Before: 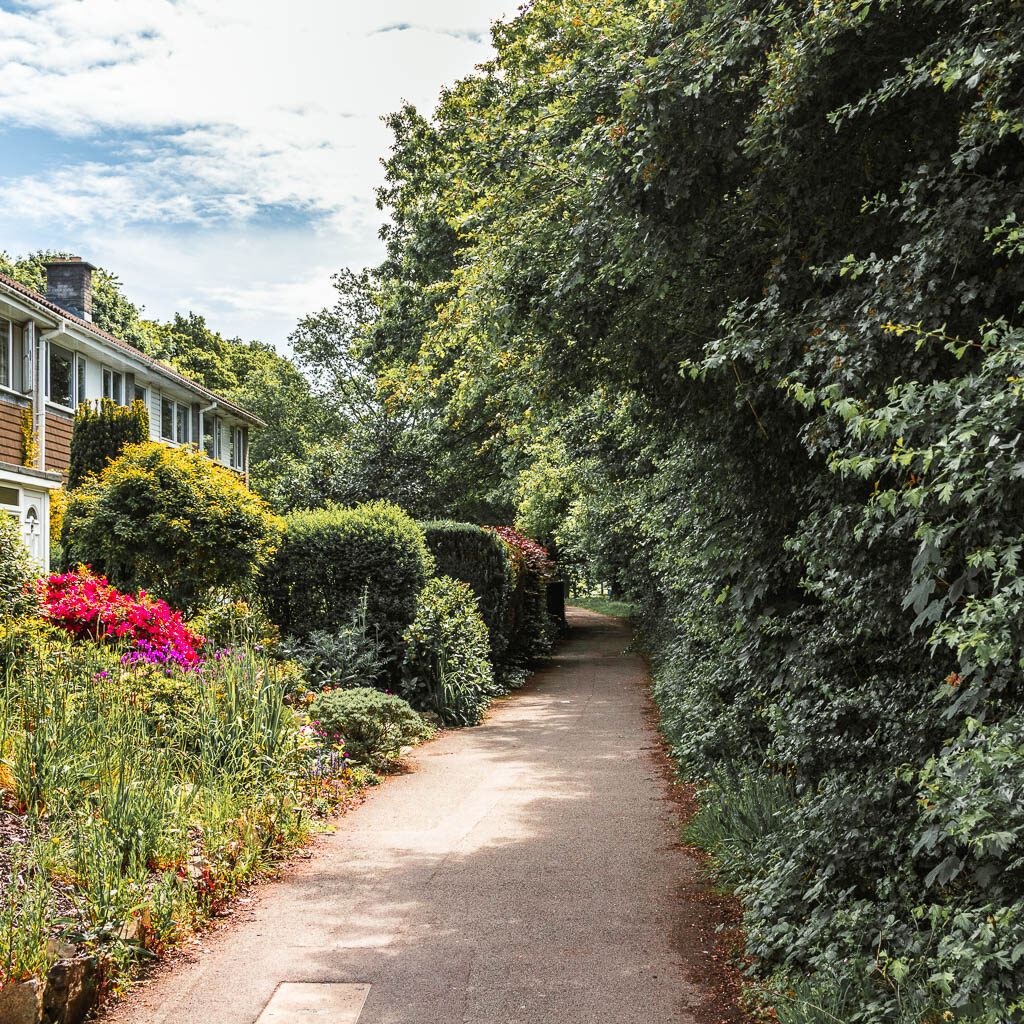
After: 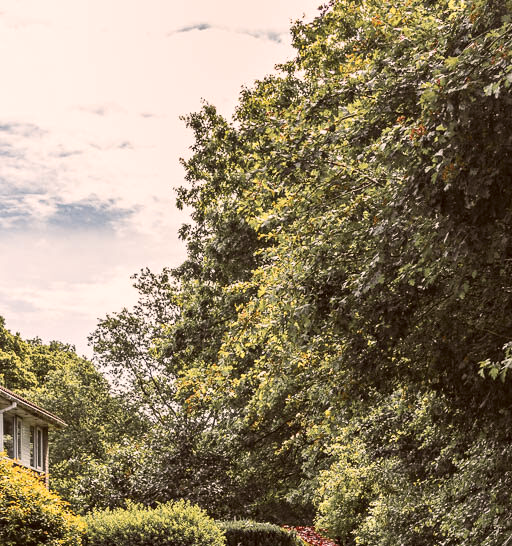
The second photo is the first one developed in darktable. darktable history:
crop: left 19.612%, right 30.347%, bottom 46.677%
color correction: highlights a* 10.2, highlights b* 9.75, shadows a* 8.33, shadows b* 8.4, saturation 0.795
